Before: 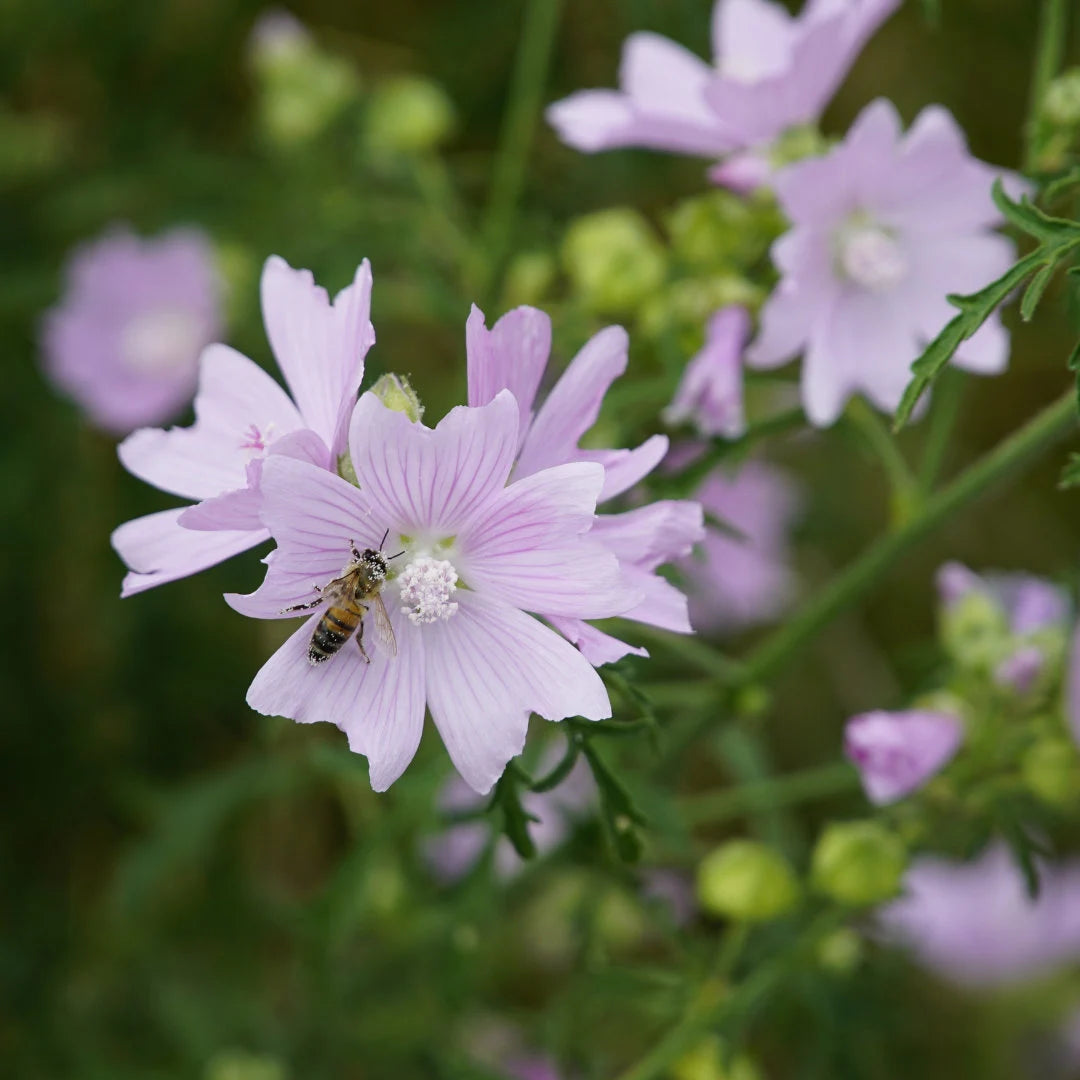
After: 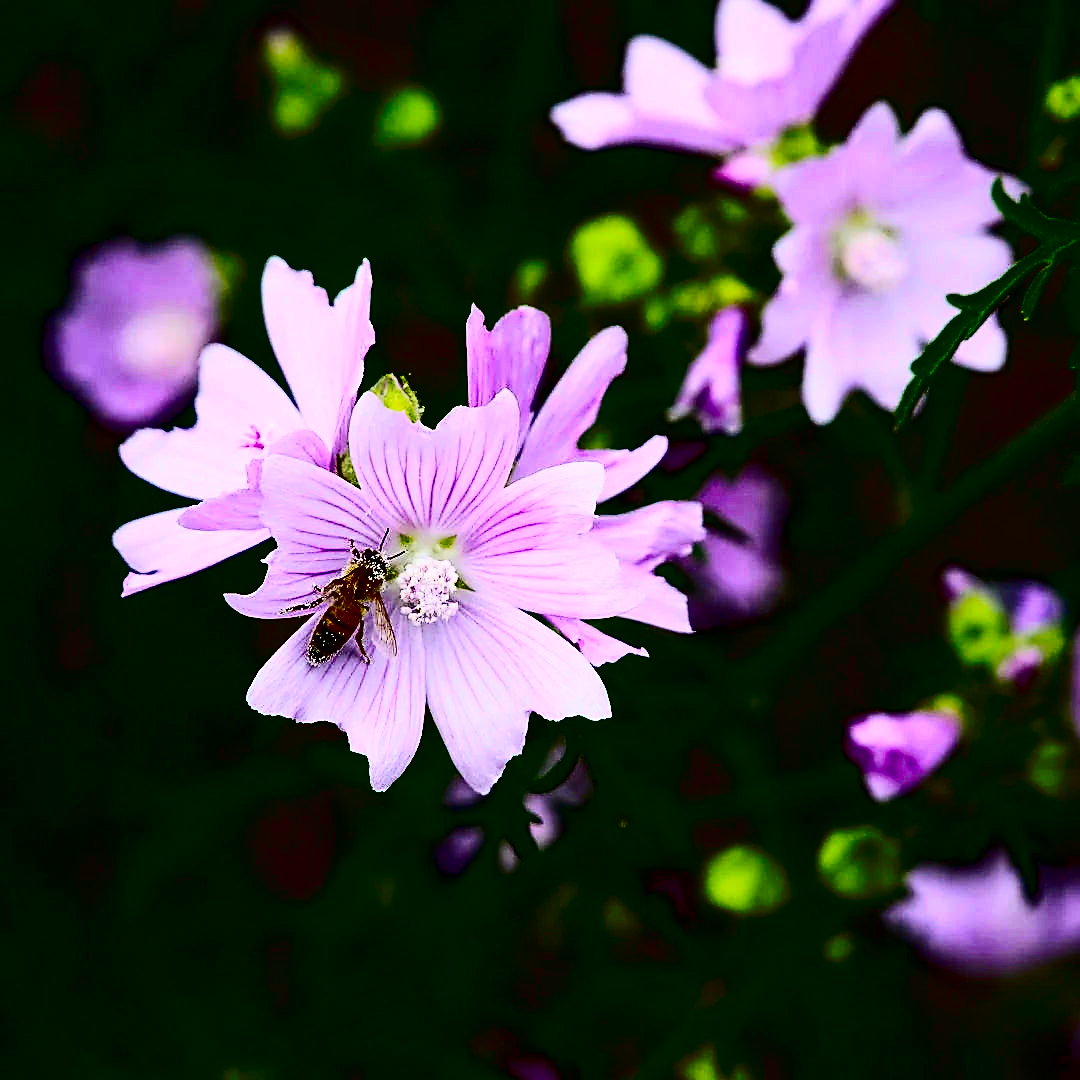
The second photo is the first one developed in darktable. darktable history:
sharpen: radius 1.389, amount 1.262, threshold 0.646
contrast brightness saturation: contrast 0.767, brightness -0.988, saturation 0.998
color balance rgb: perceptual saturation grading › global saturation 30.157%, global vibrance 20%
